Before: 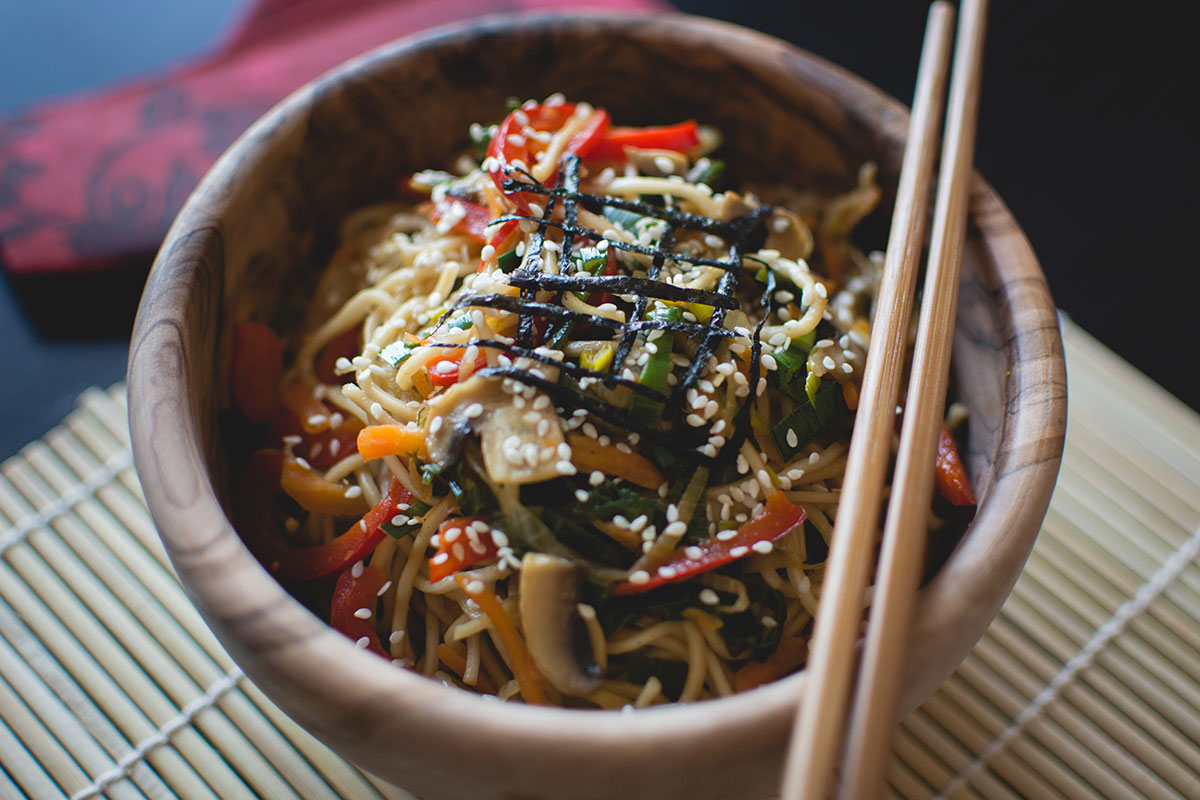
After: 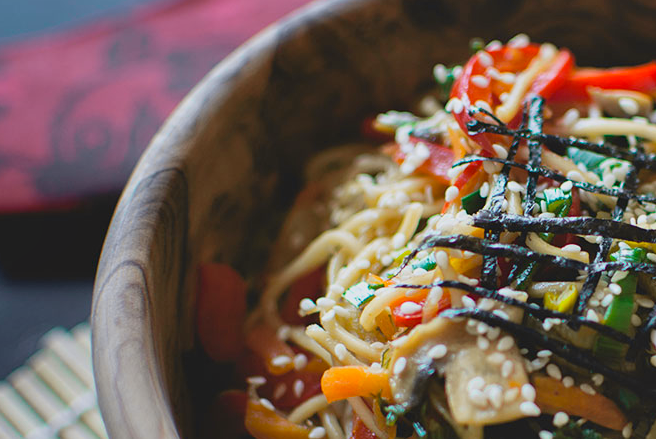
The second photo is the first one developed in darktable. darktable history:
crop and rotate: left 3.047%, top 7.509%, right 42.236%, bottom 37.598%
tone curve: curves: ch0 [(0, 0.036) (0.053, 0.068) (0.211, 0.217) (0.519, 0.513) (0.847, 0.82) (0.991, 0.914)]; ch1 [(0, 0) (0.276, 0.206) (0.412, 0.353) (0.482, 0.475) (0.495, 0.5) (0.509, 0.502) (0.563, 0.57) (0.667, 0.672) (0.788, 0.809) (1, 1)]; ch2 [(0, 0) (0.438, 0.456) (0.473, 0.47) (0.503, 0.503) (0.523, 0.528) (0.562, 0.571) (0.612, 0.61) (0.679, 0.72) (1, 1)], color space Lab, independent channels, preserve colors none
shadows and highlights: low approximation 0.01, soften with gaussian
